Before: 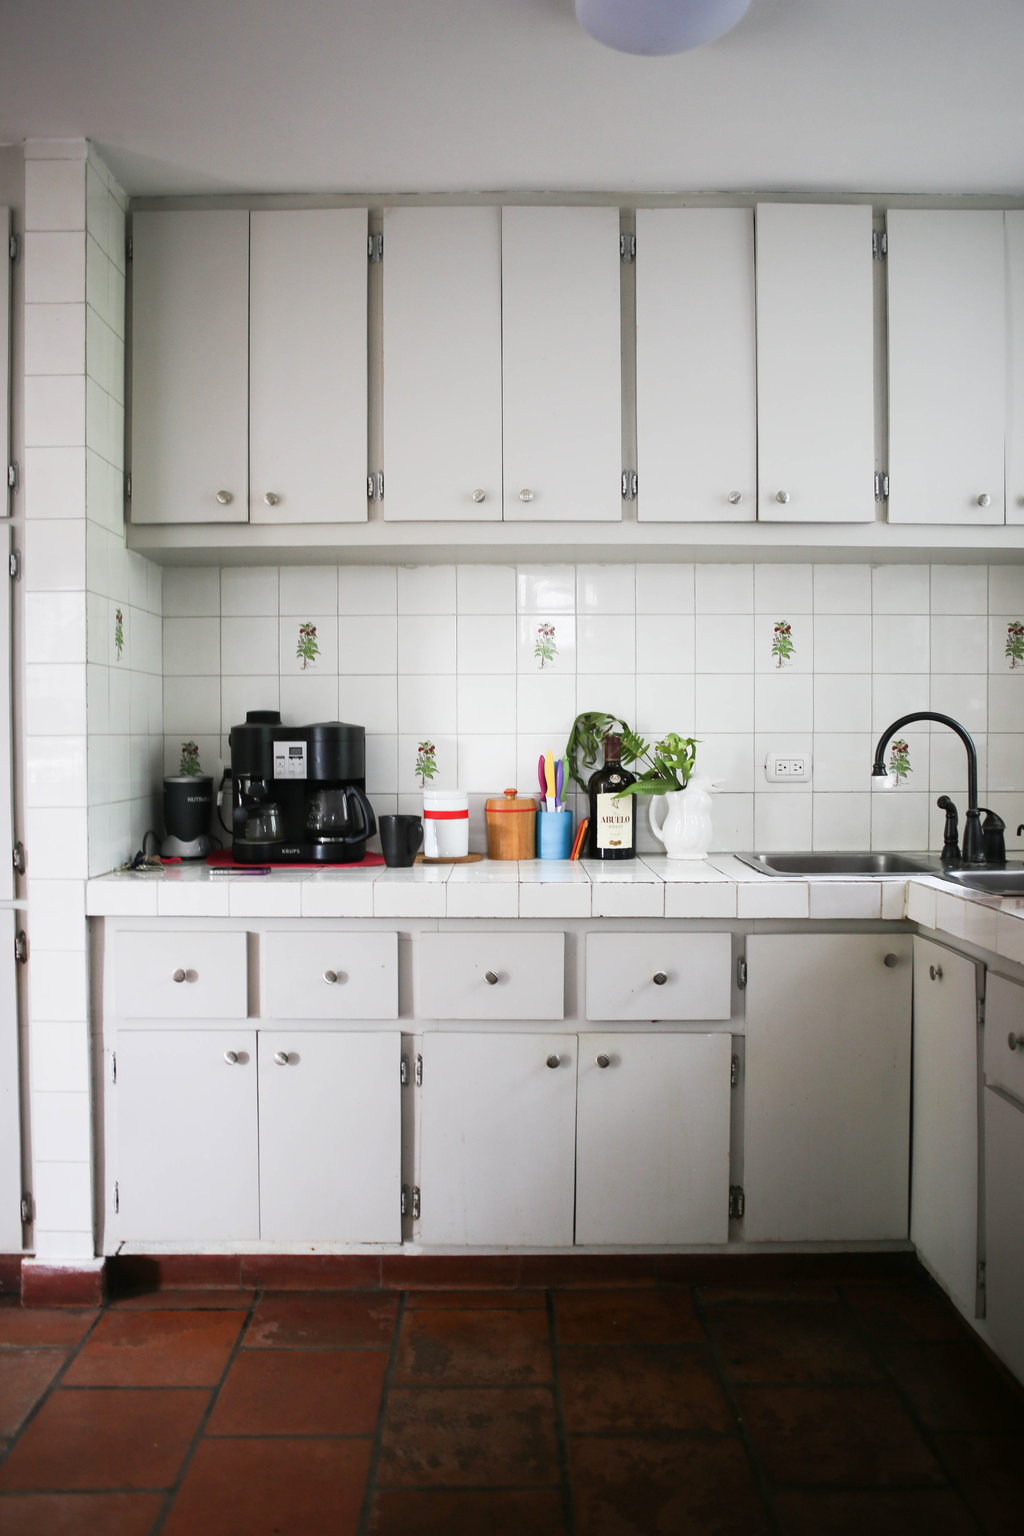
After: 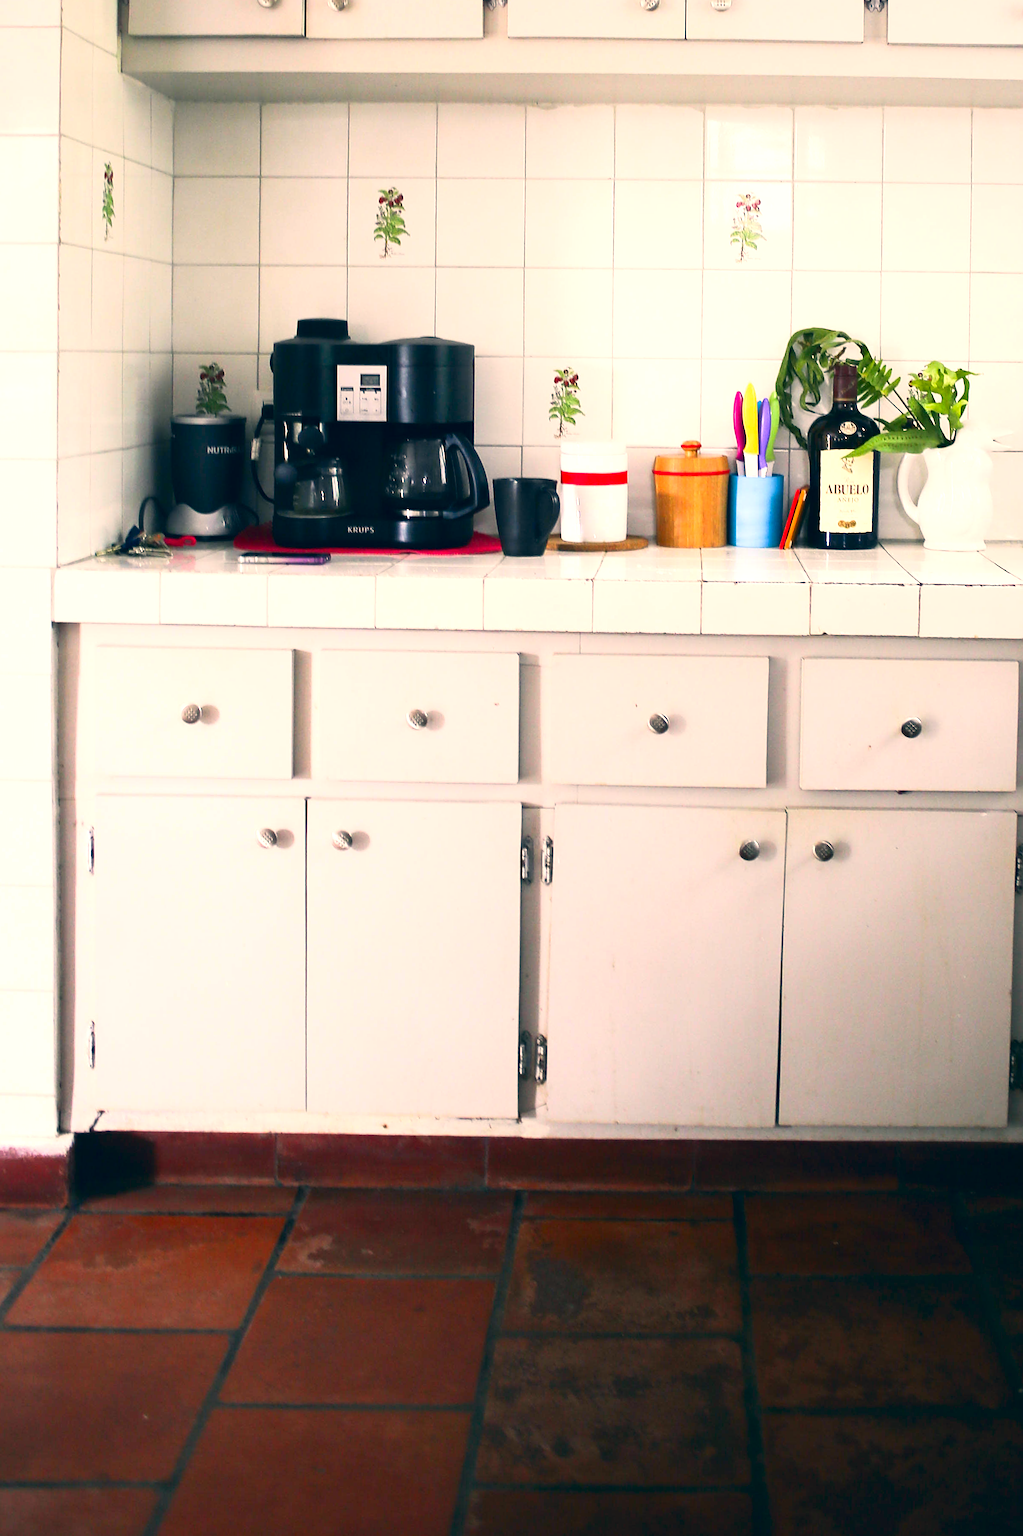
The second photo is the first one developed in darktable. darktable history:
exposure: exposure 0.496 EV, compensate highlight preservation false
color correction: highlights a* 10.32, highlights b* 14.66, shadows a* -9.59, shadows b* -15.02
contrast brightness saturation: contrast 0.16, saturation 0.32
sharpen: on, module defaults
crop and rotate: angle -0.82°, left 3.85%, top 31.828%, right 27.992%
